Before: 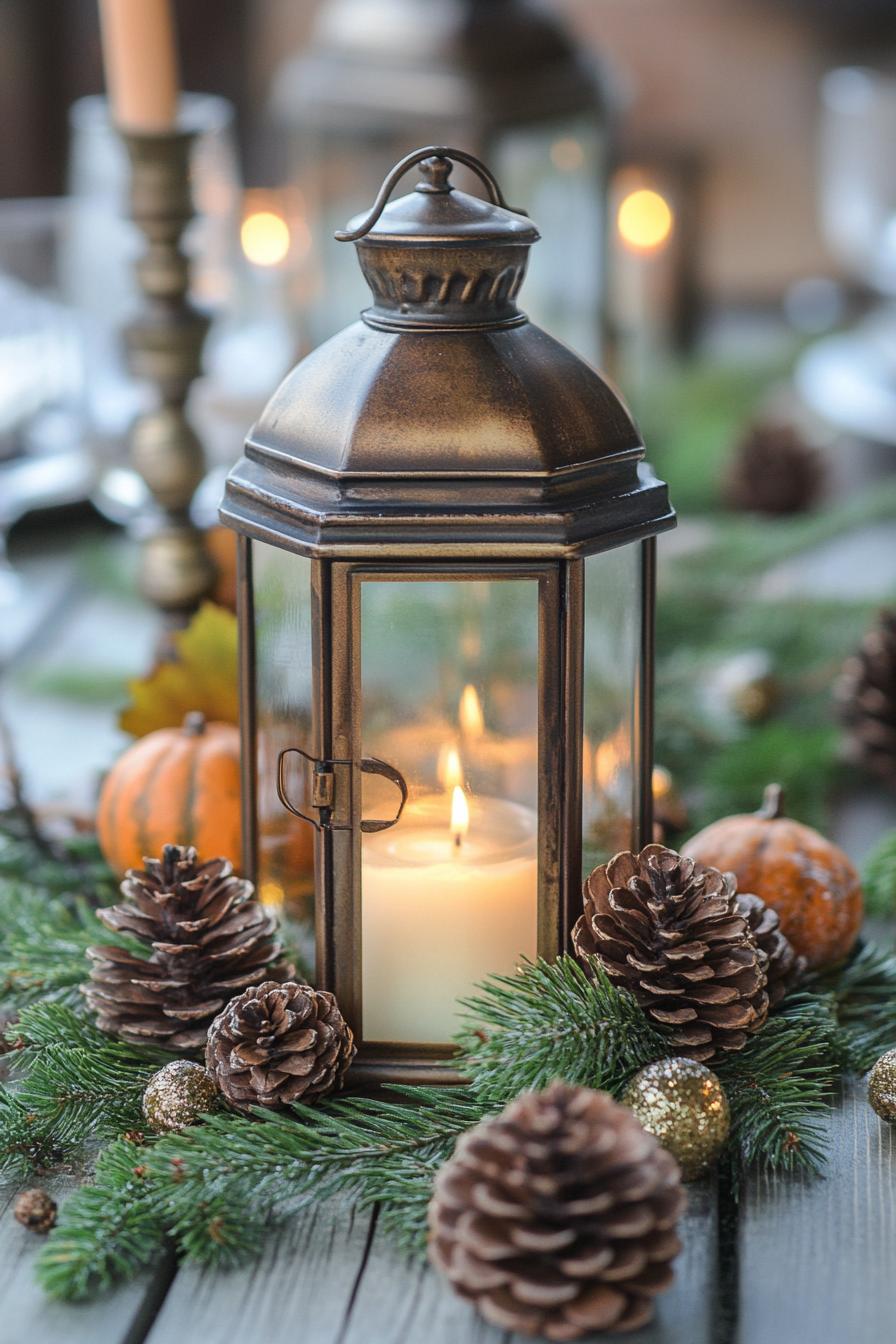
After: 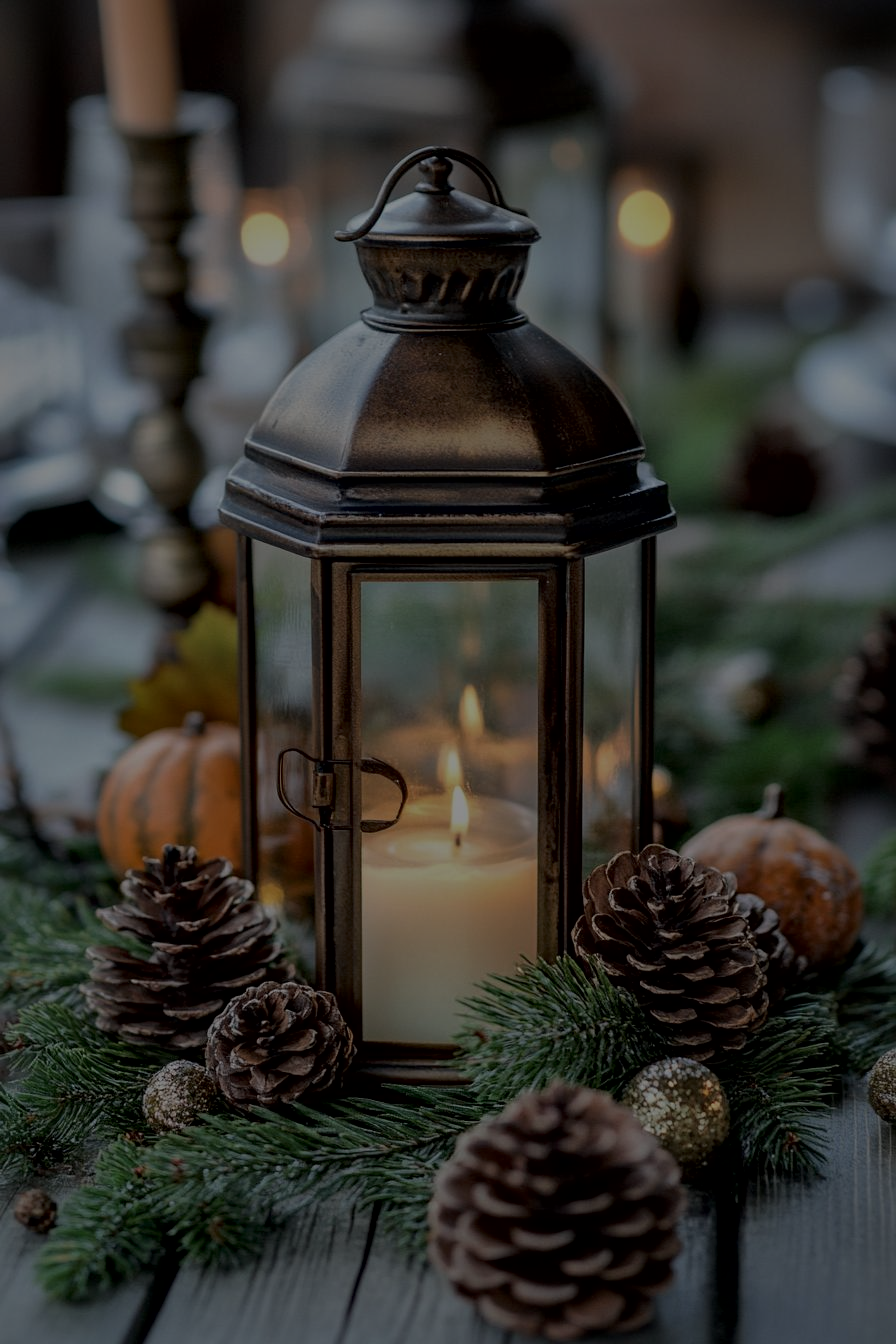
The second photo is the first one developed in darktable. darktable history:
local contrast: mode bilateral grid, contrast 25, coarseness 59, detail 151%, midtone range 0.2
exposure: exposure -2.382 EV, compensate exposure bias true, compensate highlight preservation false
